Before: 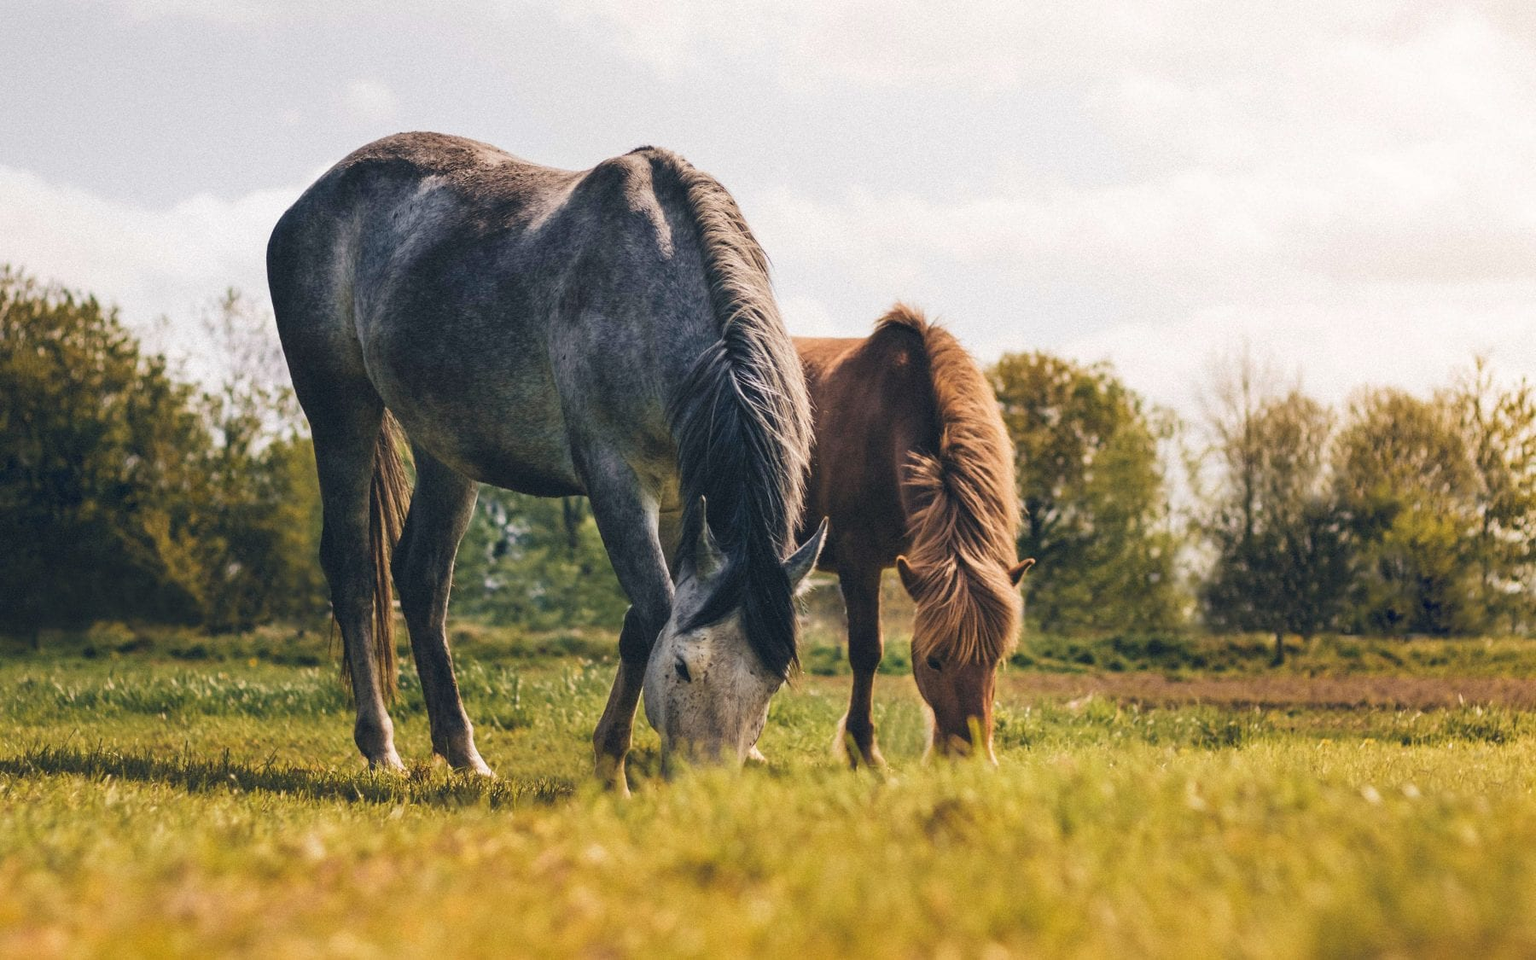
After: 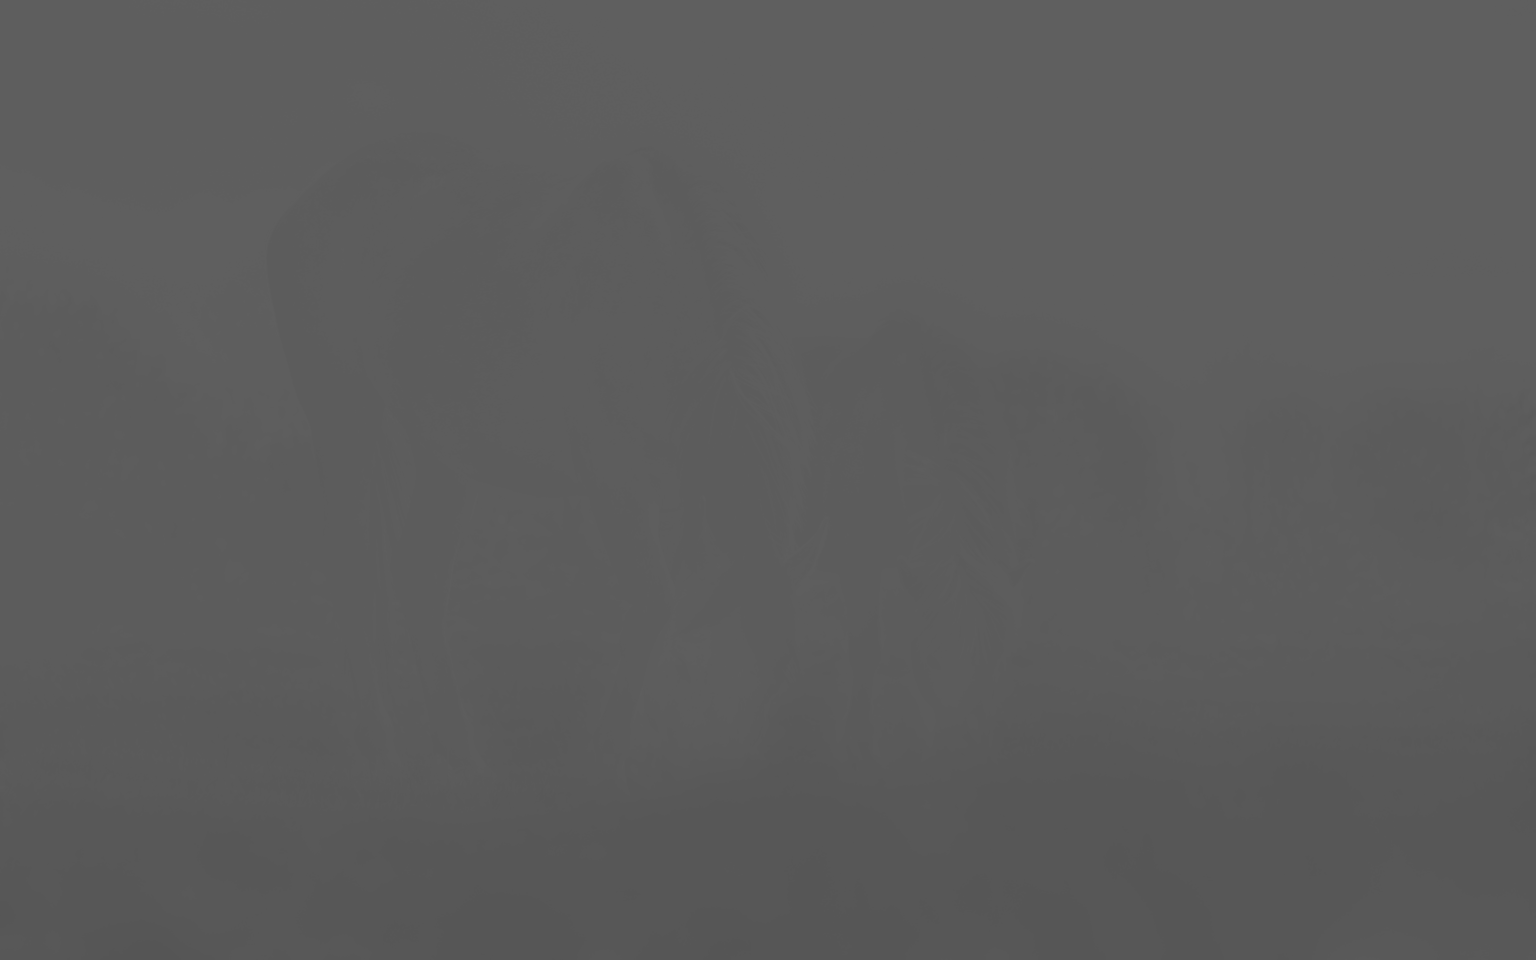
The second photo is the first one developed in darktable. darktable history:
base curve: curves: ch0 [(0, 0) (0.472, 0.508) (1, 1)]
contrast brightness saturation: contrast -0.99, brightness -0.17, saturation 0.75
exposure: exposure 0.77 EV, compensate highlight preservation false
monochrome: on, module defaults
